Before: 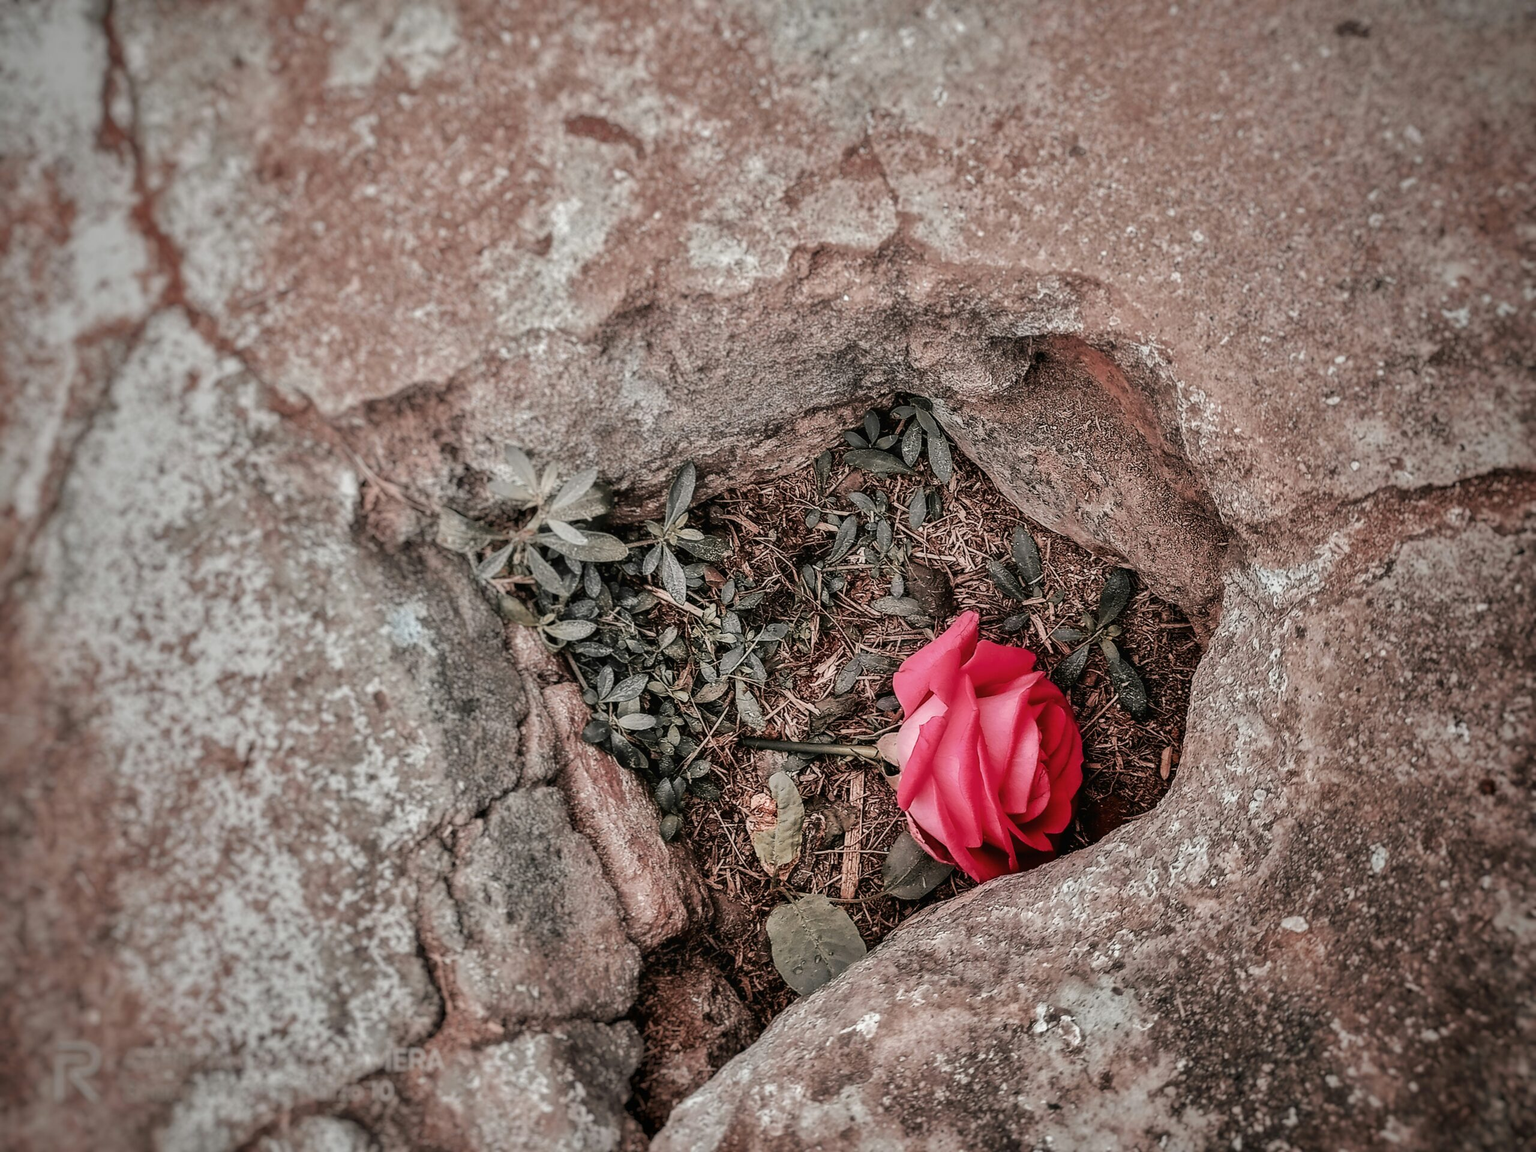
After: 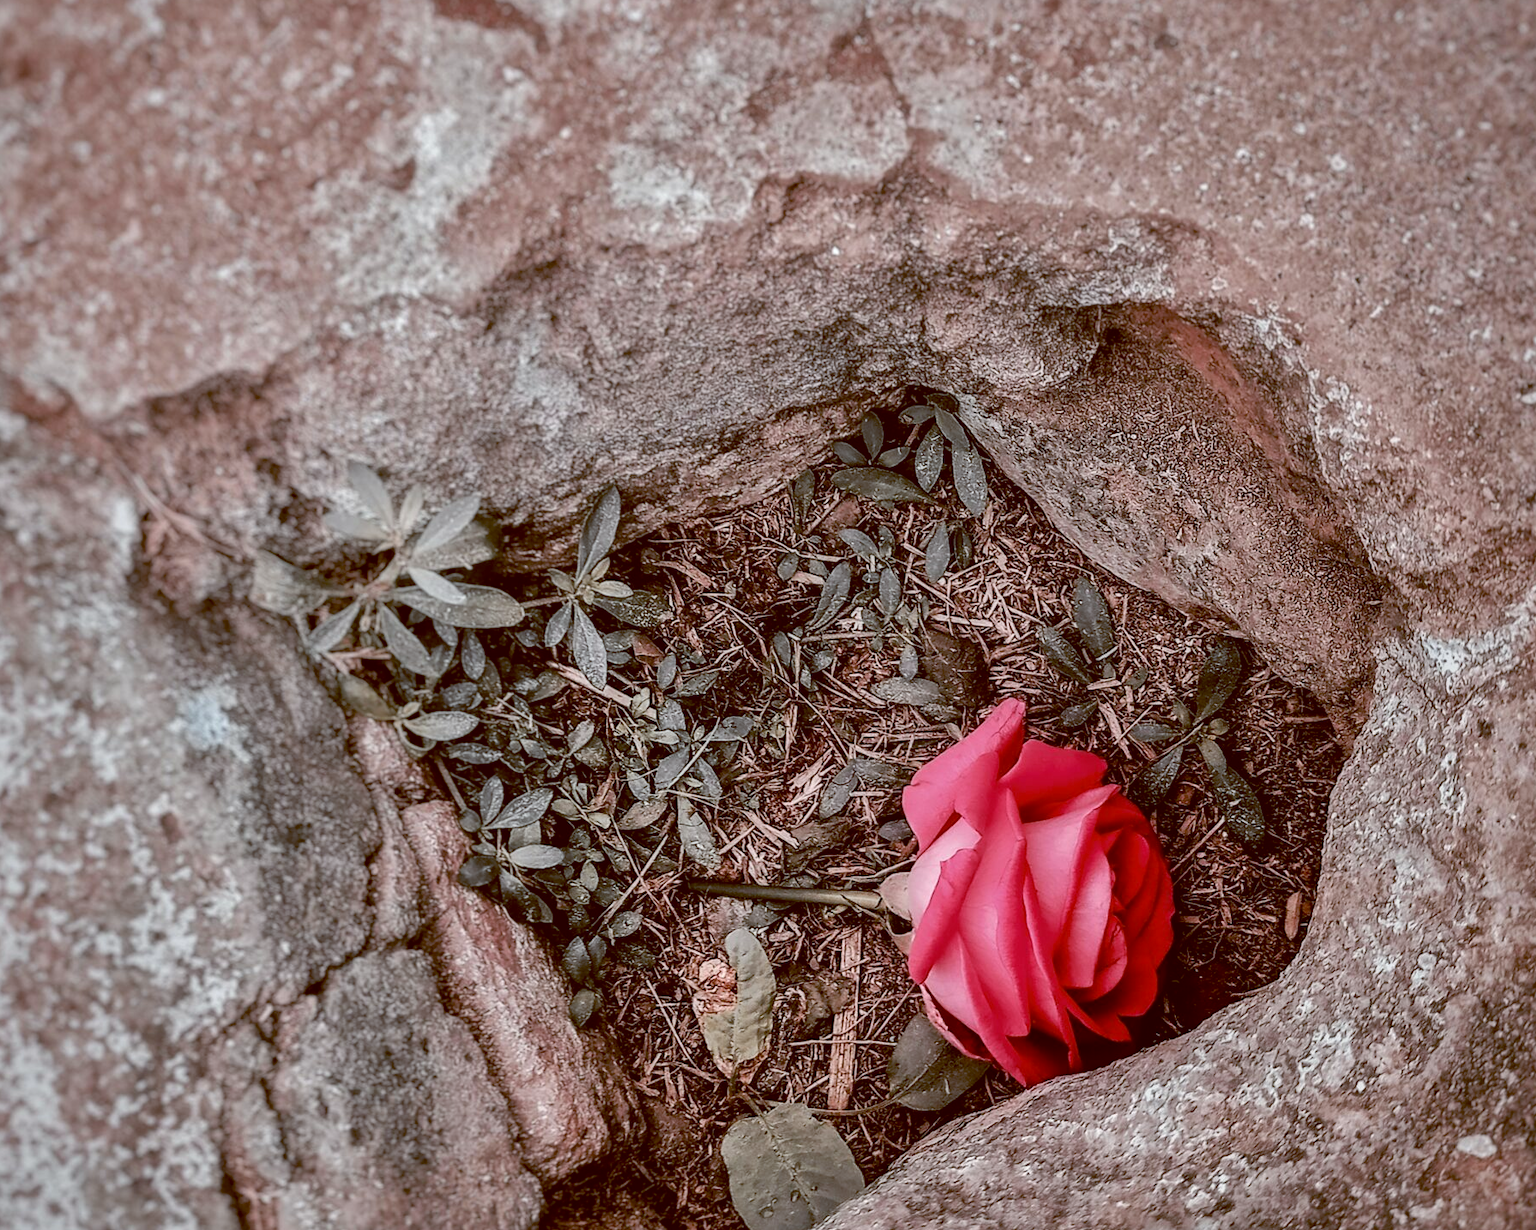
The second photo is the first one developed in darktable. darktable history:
crop and rotate: left 17.046%, top 10.659%, right 12.989%, bottom 14.553%
color balance: lift [1, 1.015, 1.004, 0.985], gamma [1, 0.958, 0.971, 1.042], gain [1, 0.956, 0.977, 1.044]
